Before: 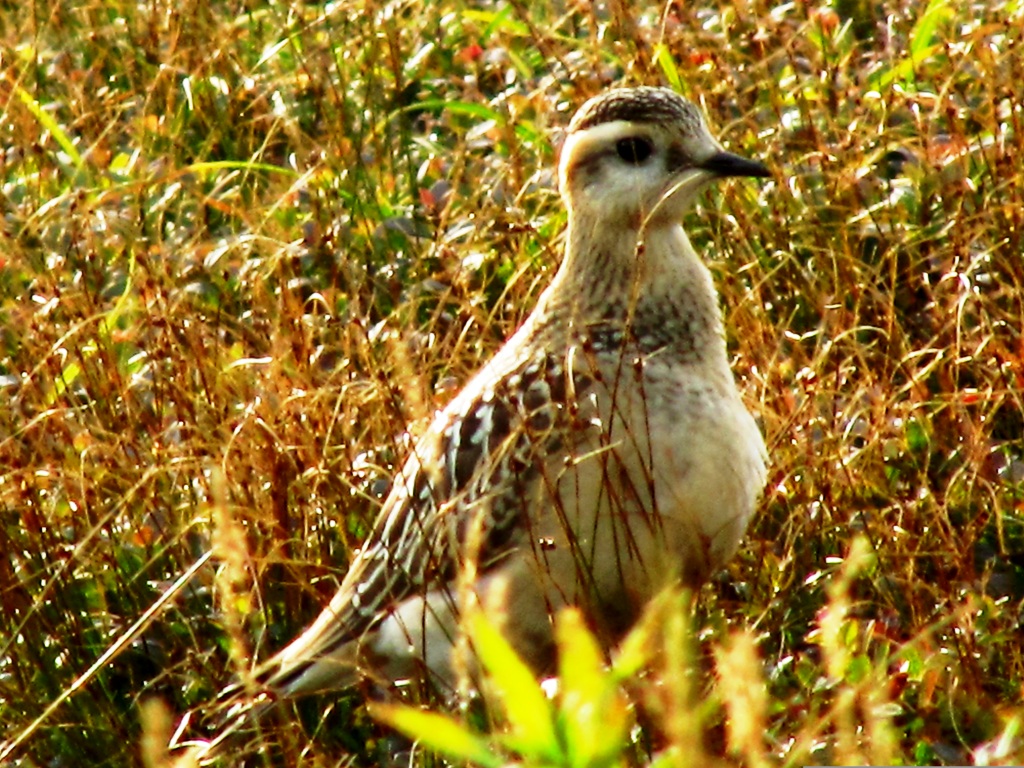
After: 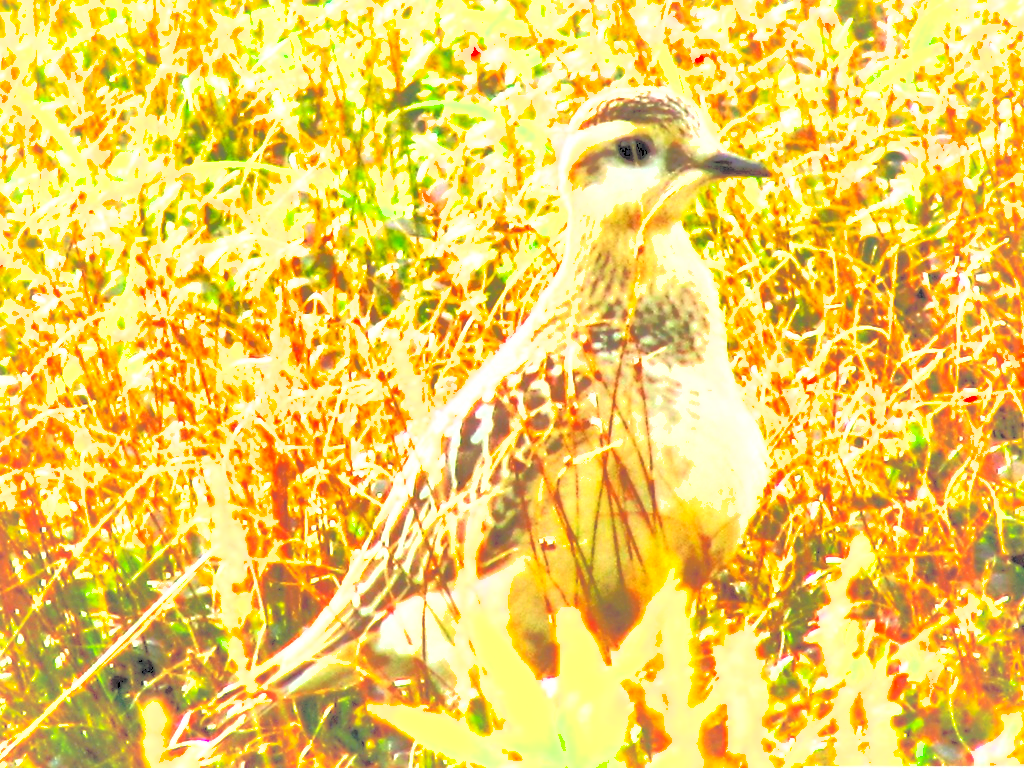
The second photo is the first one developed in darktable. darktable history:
contrast brightness saturation: brightness 0.986
exposure: exposure 2.219 EV, compensate highlight preservation false
tone equalizer: on, module defaults
shadows and highlights: on, module defaults
